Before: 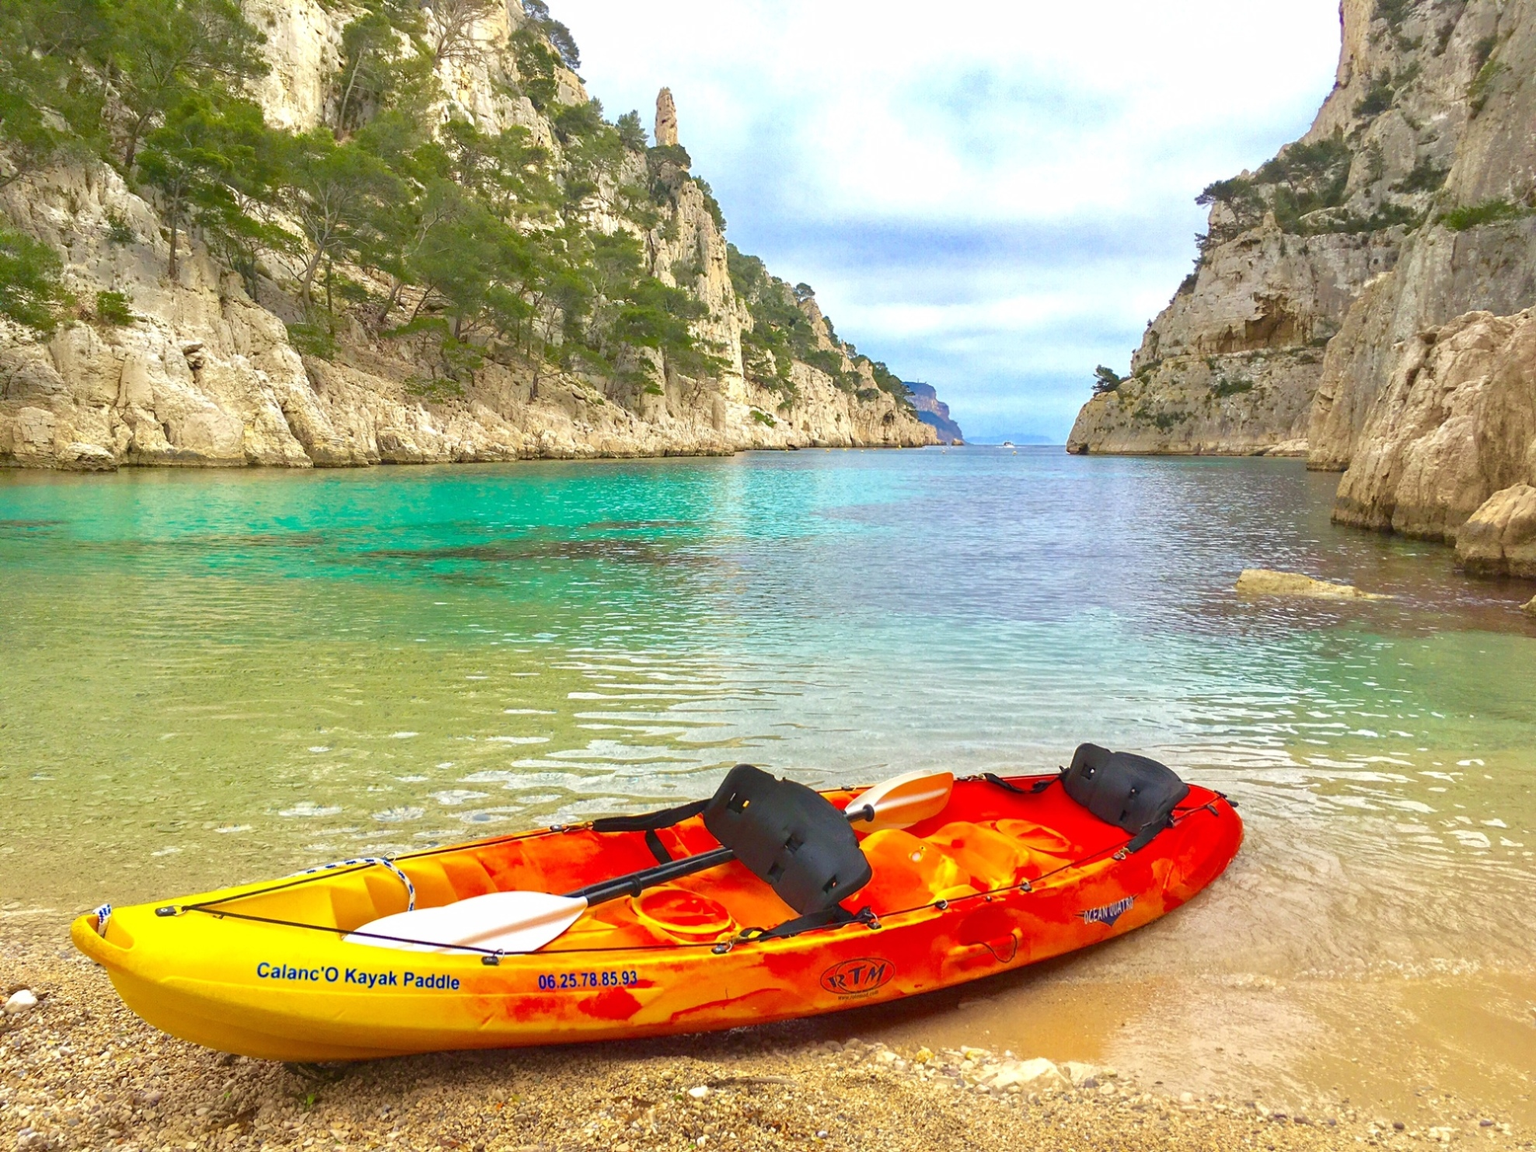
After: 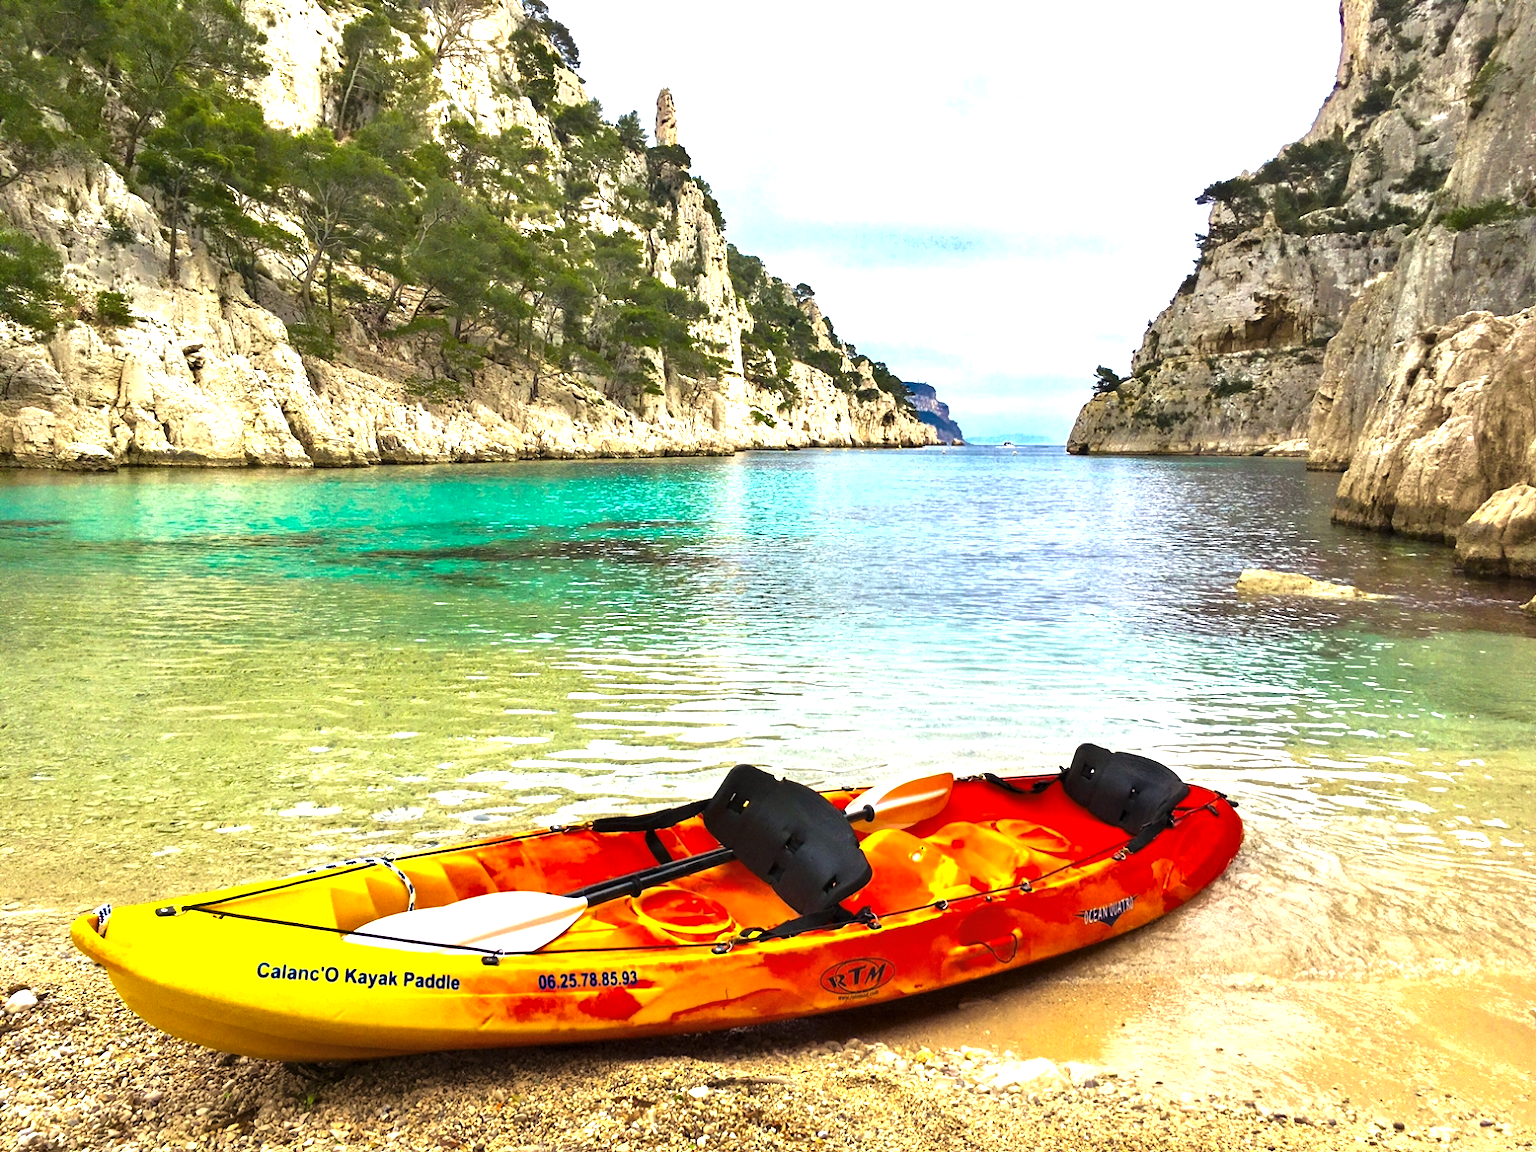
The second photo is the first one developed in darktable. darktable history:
levels: levels [0.044, 0.475, 0.791]
tone equalizer: on, module defaults
shadows and highlights: shadows 37.27, highlights -28.18, soften with gaussian
